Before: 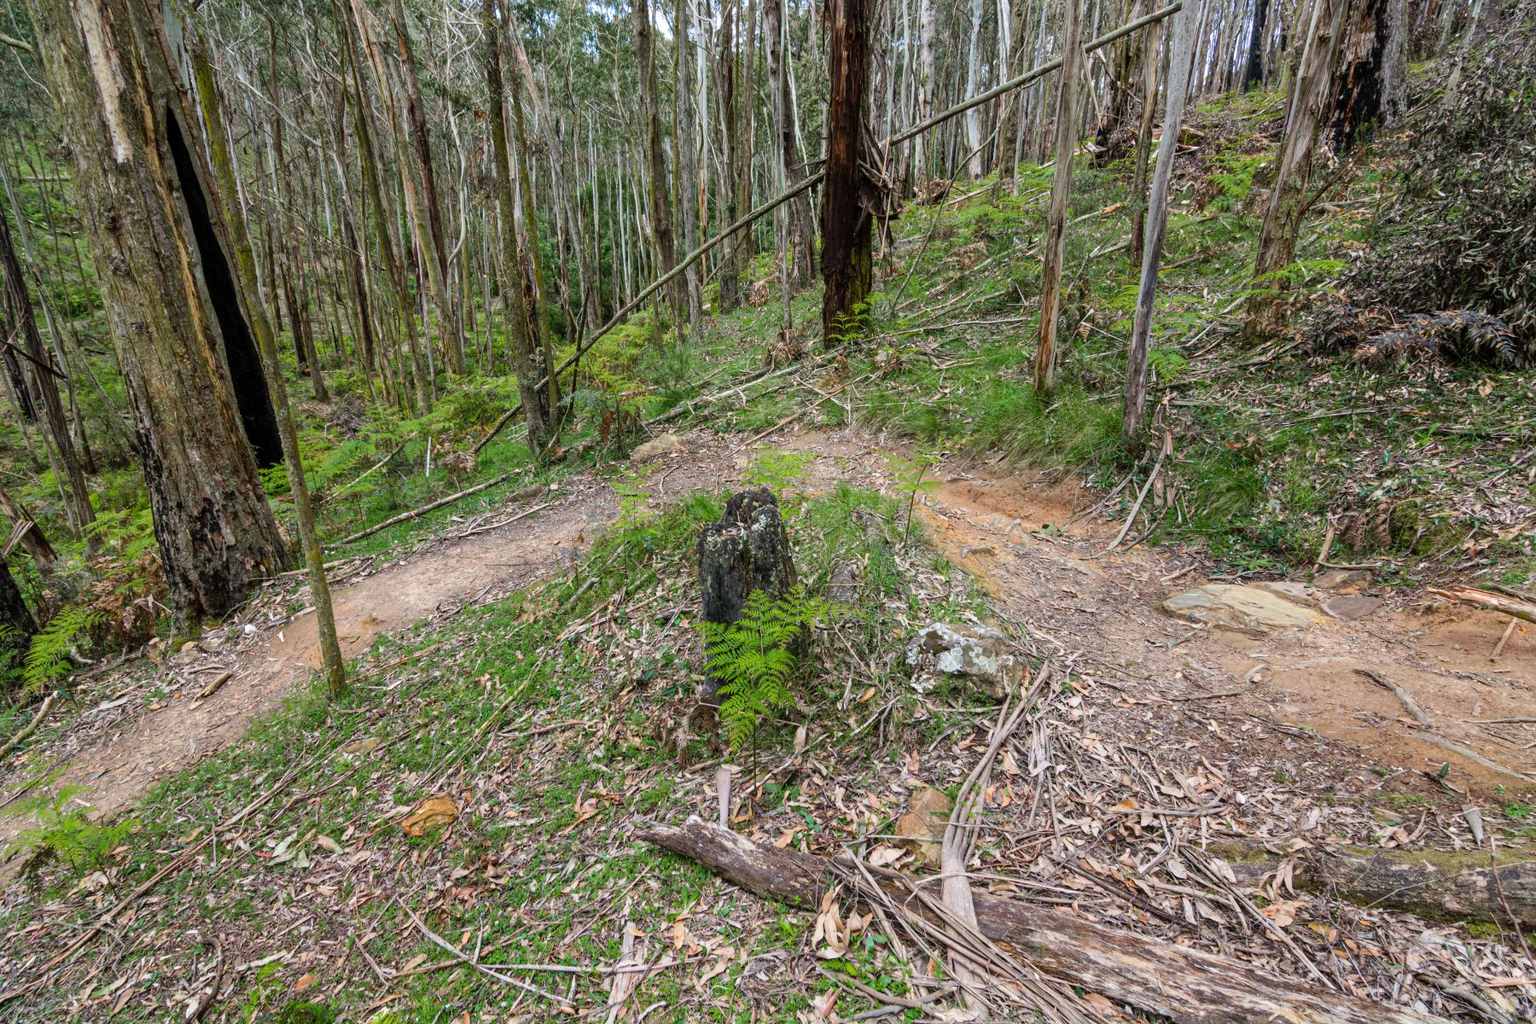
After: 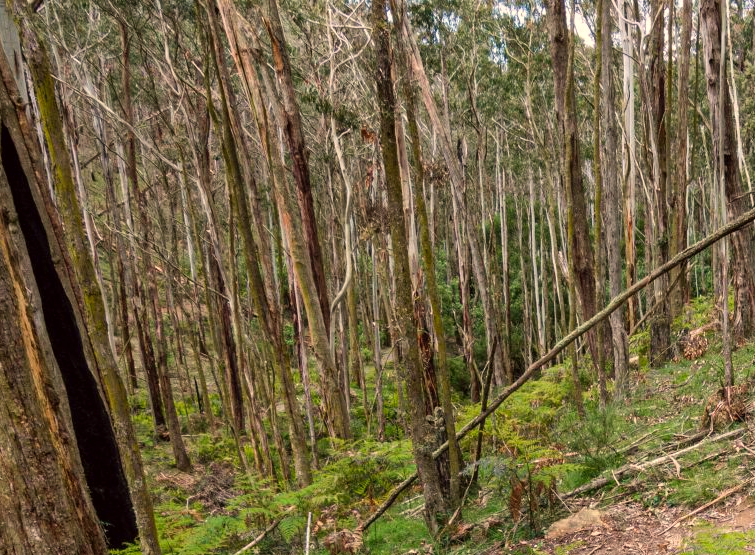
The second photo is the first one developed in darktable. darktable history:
white balance: red 1.127, blue 0.943
color correction: highlights a* -0.95, highlights b* 4.5, shadows a* 3.55
crop and rotate: left 10.817%, top 0.062%, right 47.194%, bottom 53.626%
